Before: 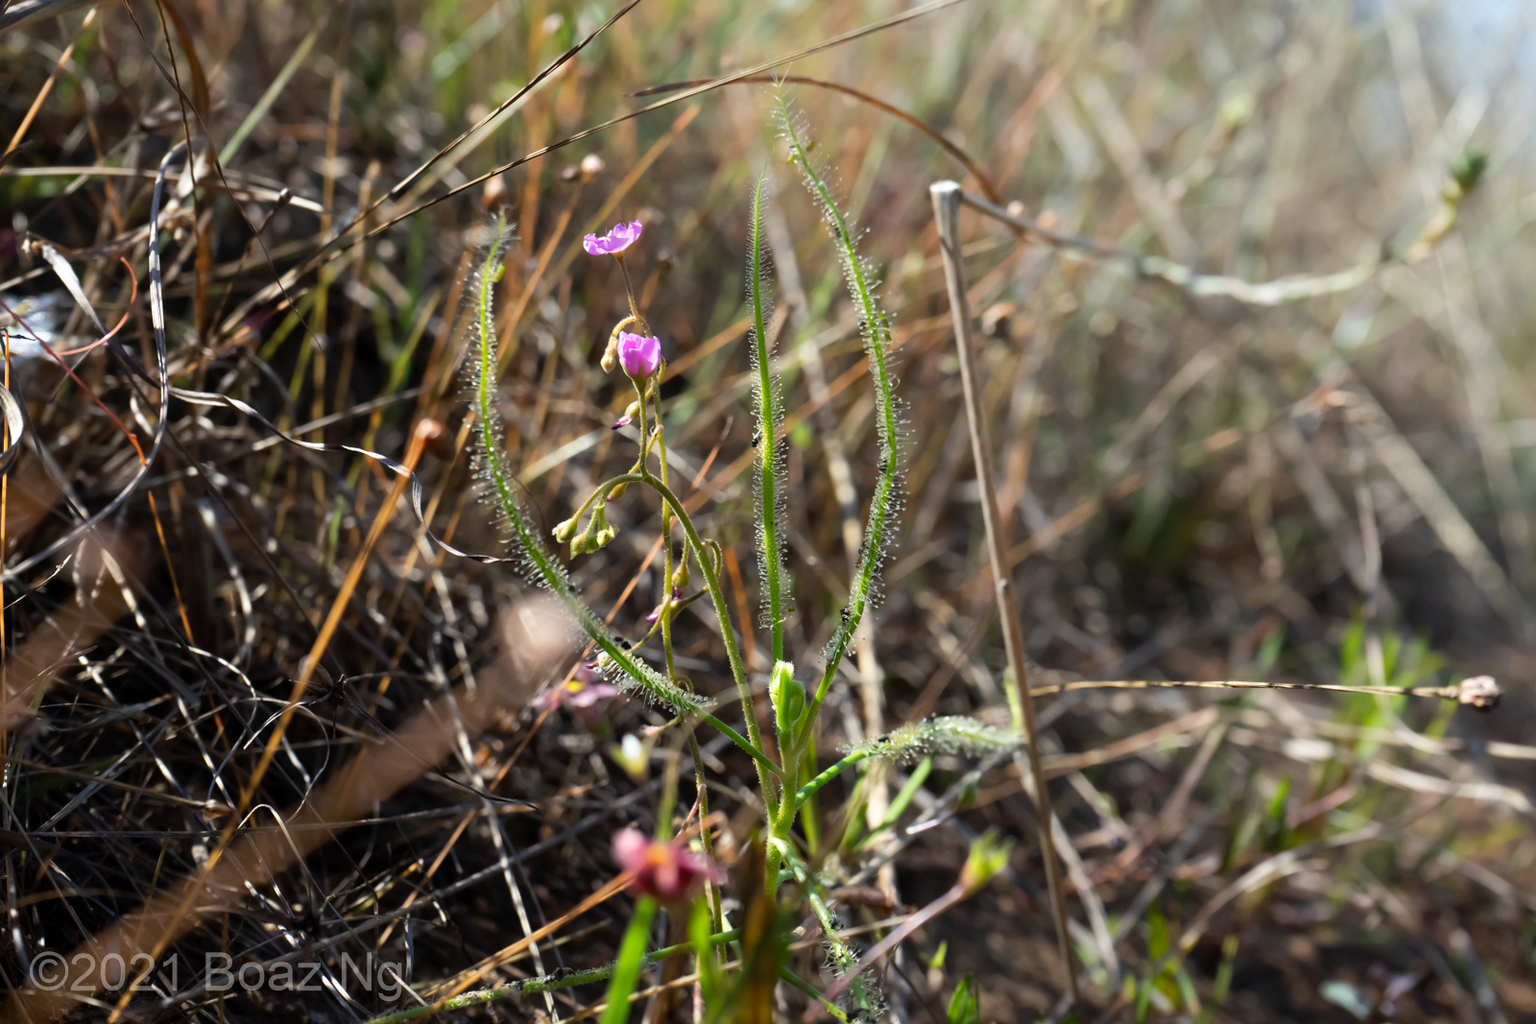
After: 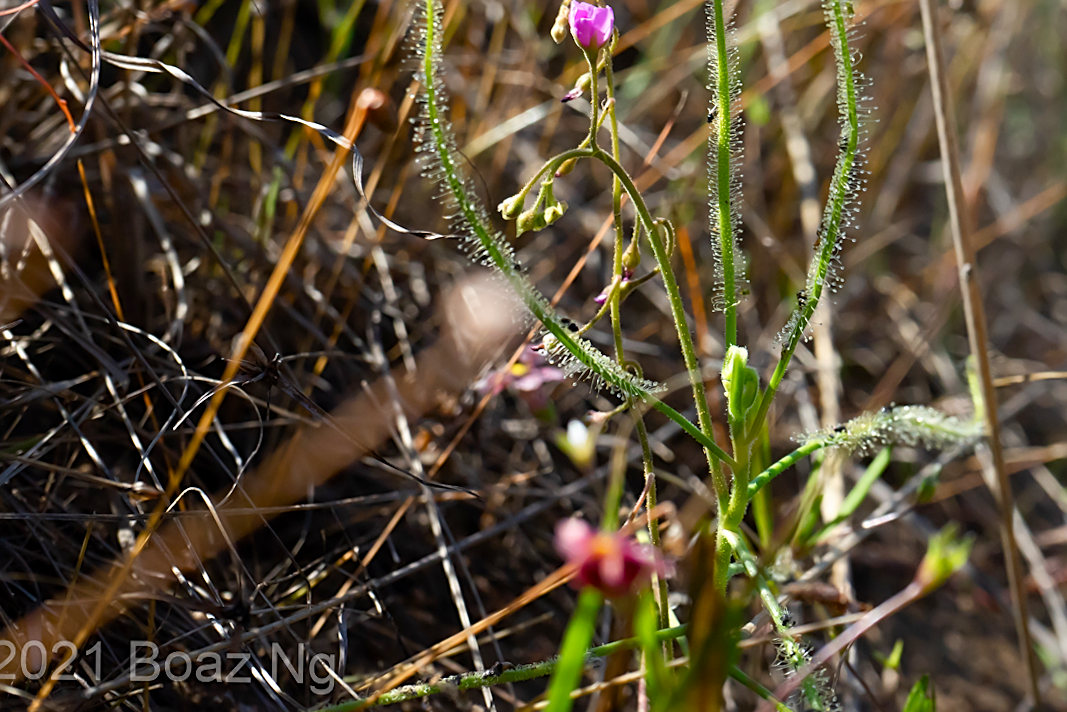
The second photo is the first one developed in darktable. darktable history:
color balance rgb: perceptual saturation grading › global saturation 20%, perceptual saturation grading › highlights -25%, perceptual saturation grading › shadows 25%
crop and rotate: angle -0.82°, left 3.85%, top 31.828%, right 27.992%
sharpen: on, module defaults
